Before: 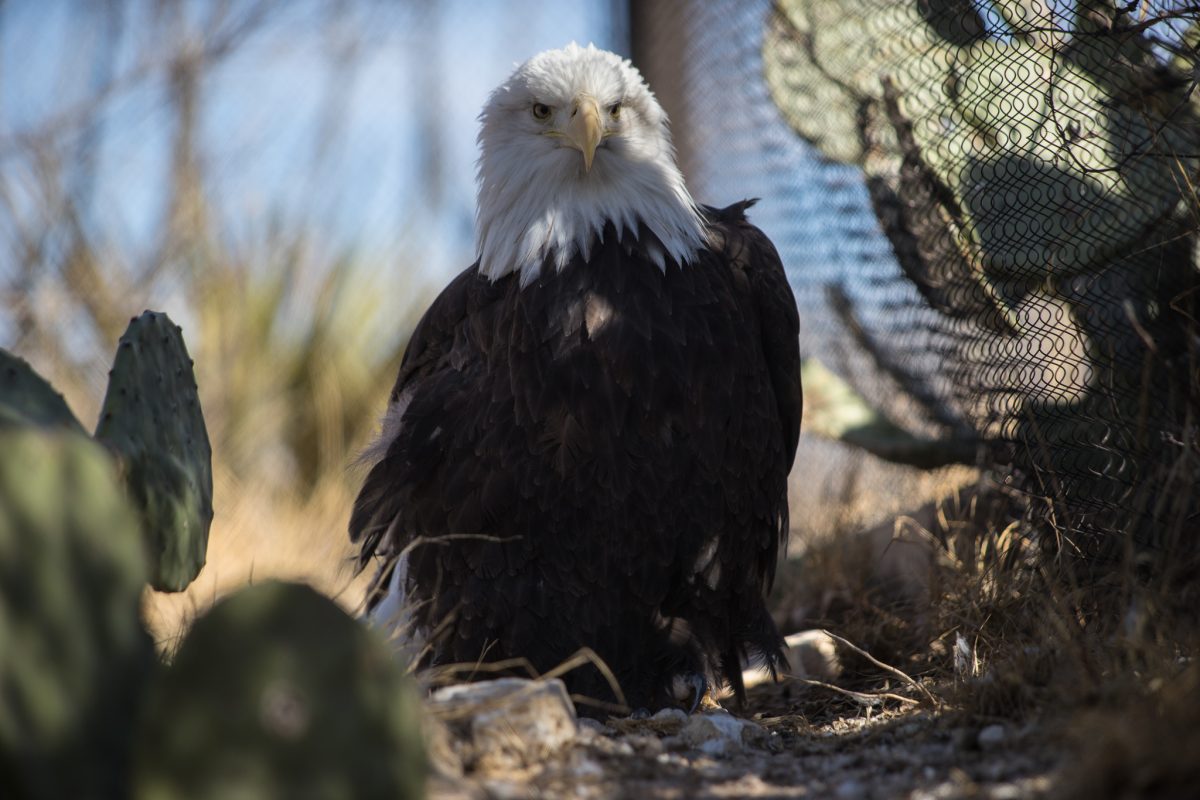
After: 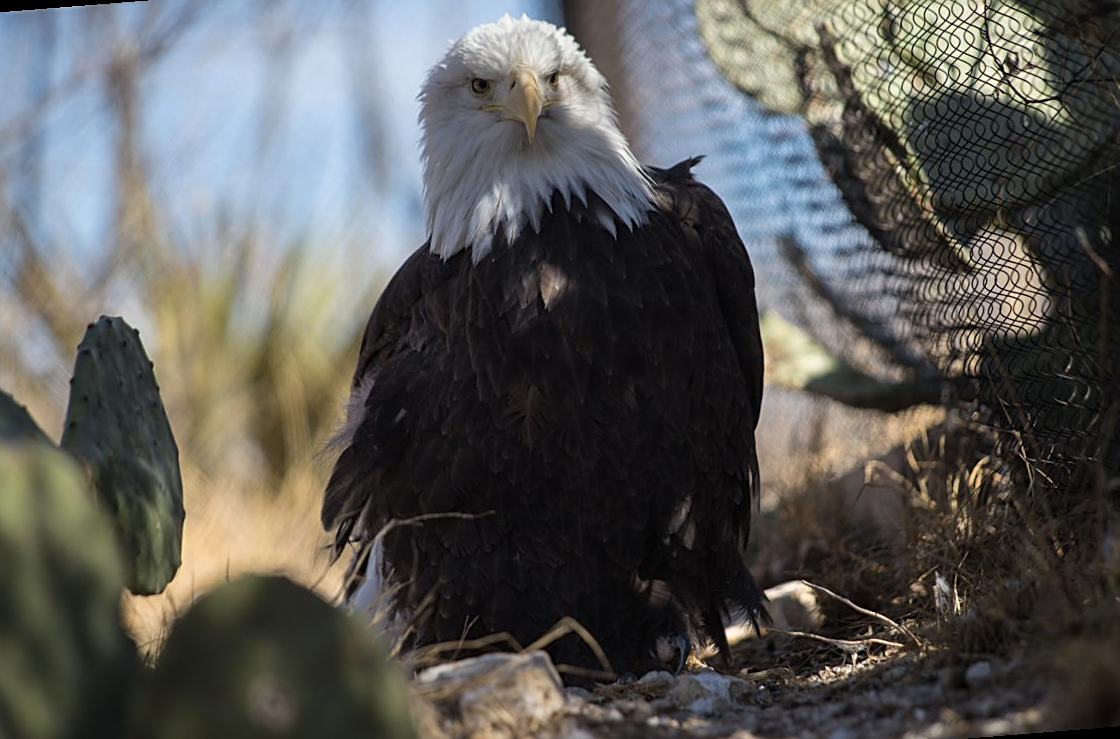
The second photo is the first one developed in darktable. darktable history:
rotate and perspective: rotation -4.57°, crop left 0.054, crop right 0.944, crop top 0.087, crop bottom 0.914
sharpen: on, module defaults
